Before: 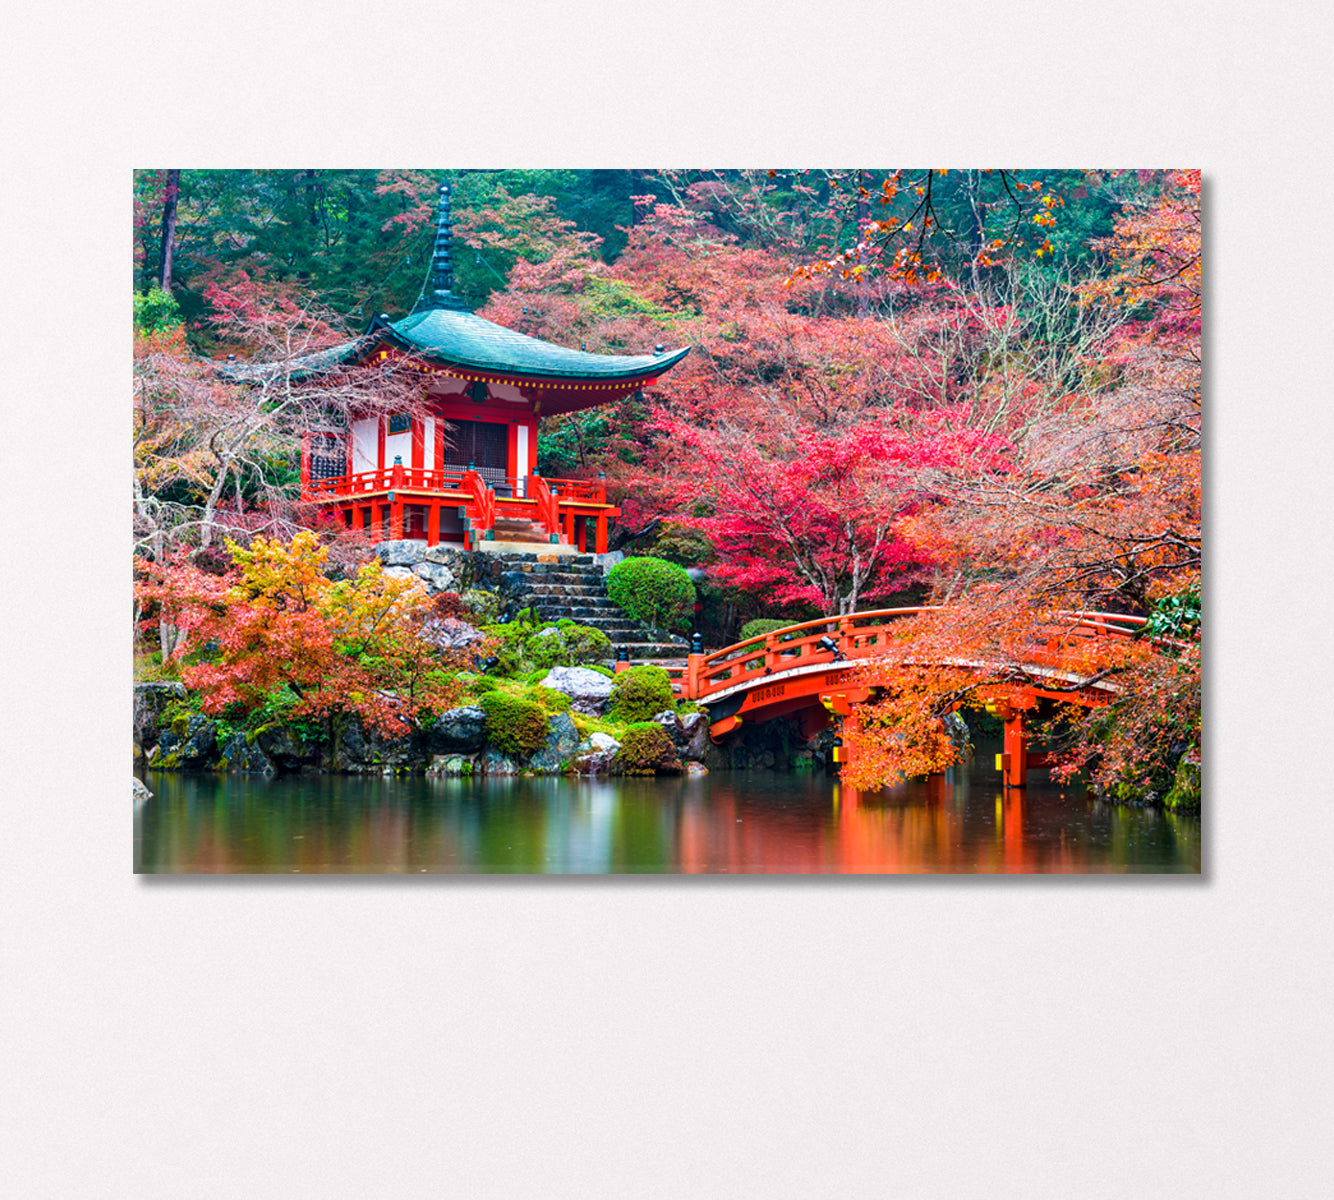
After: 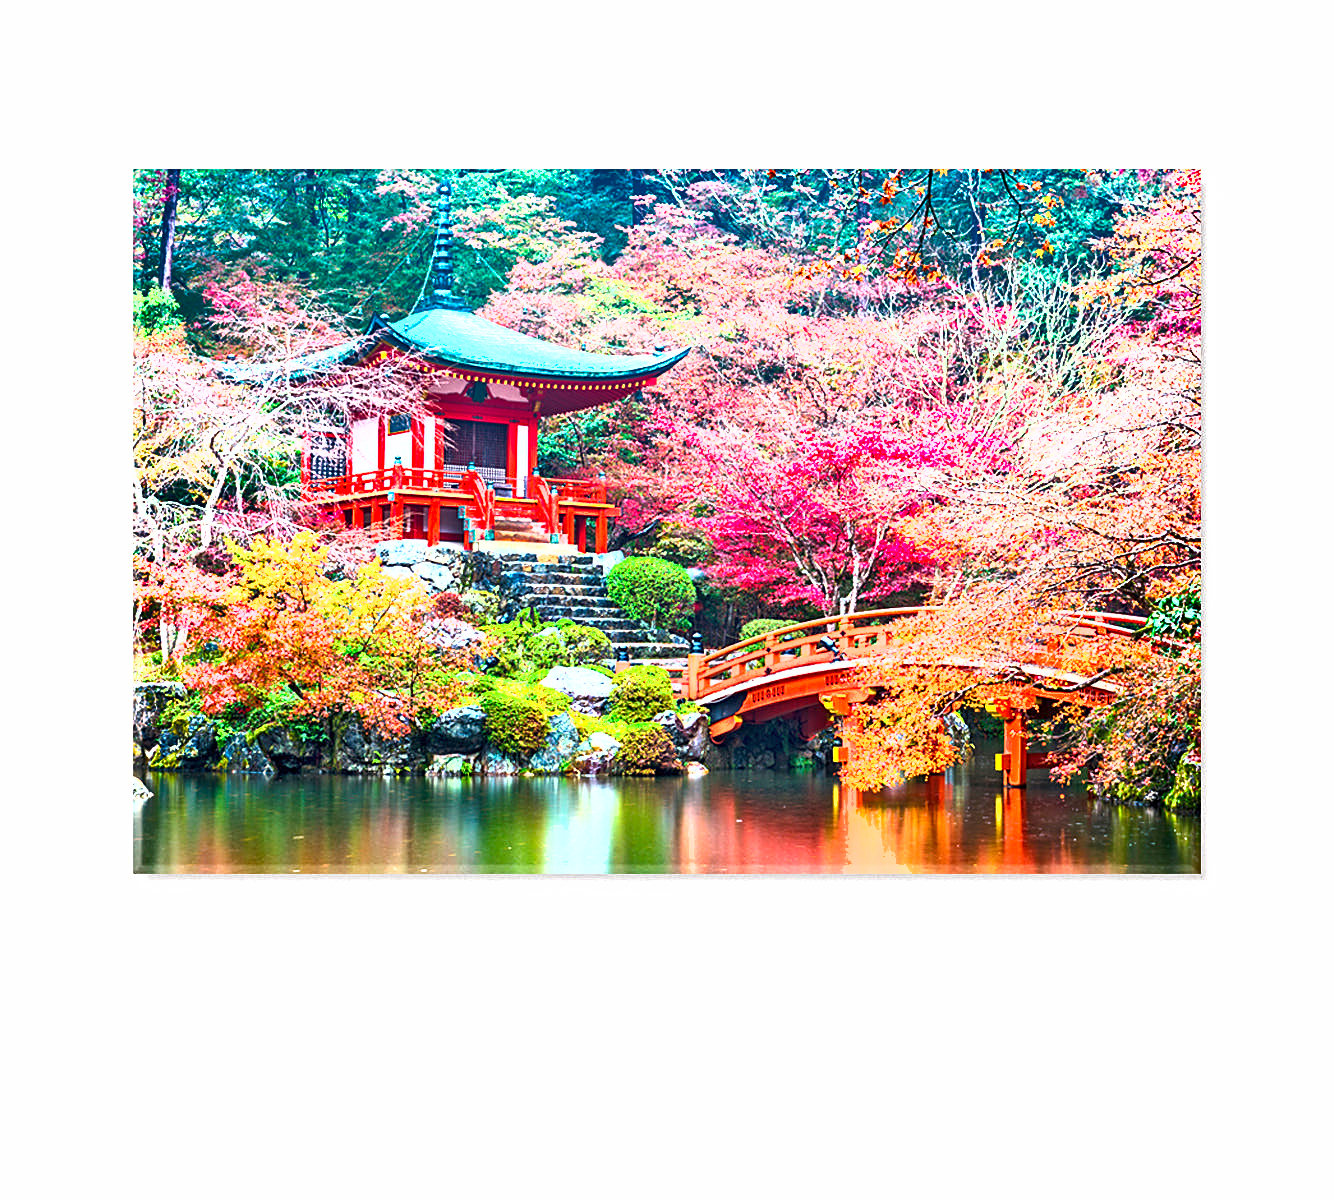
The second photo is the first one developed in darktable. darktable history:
exposure: black level correction 0, exposure 1.741 EV, compensate exposure bias true, compensate highlight preservation false
shadows and highlights: low approximation 0.01, soften with gaussian
sharpen: on, module defaults
